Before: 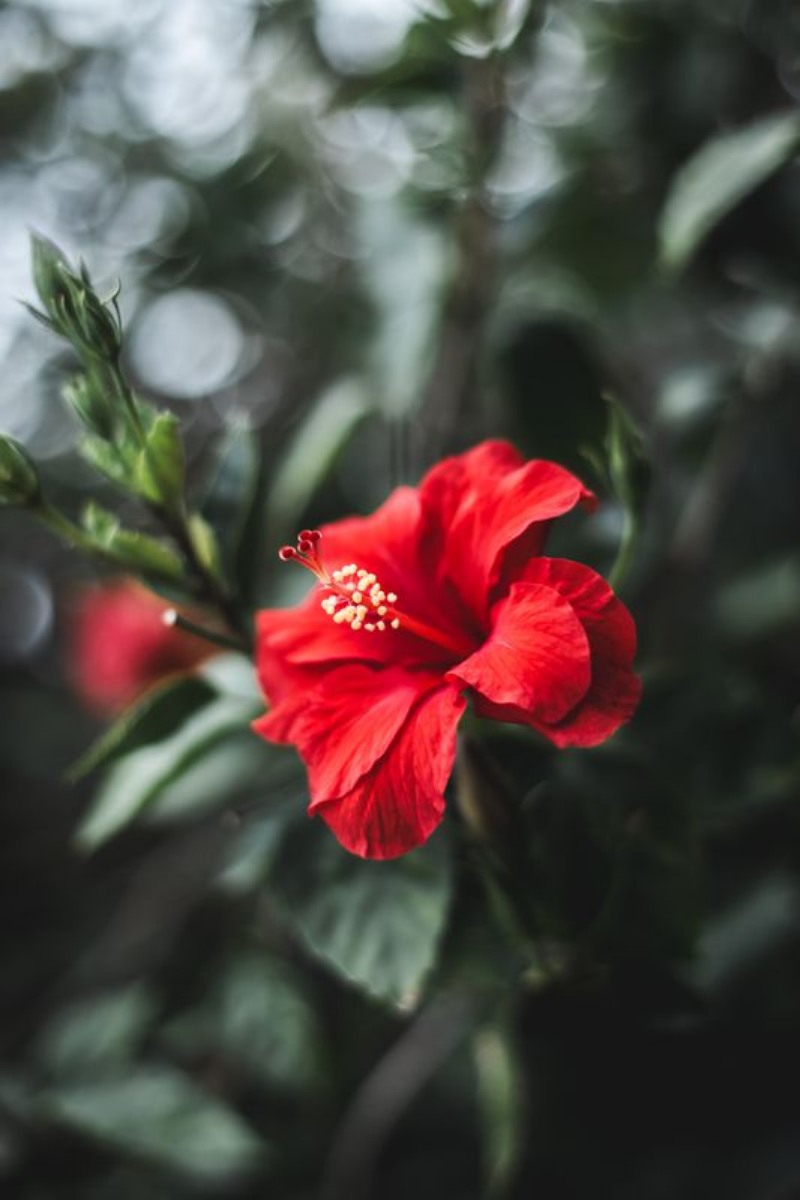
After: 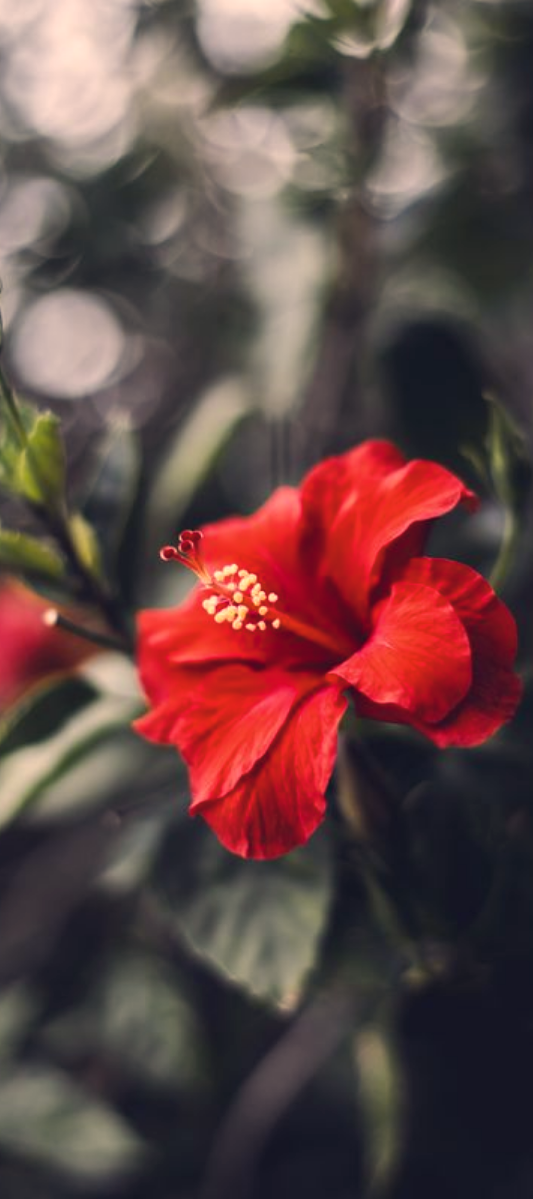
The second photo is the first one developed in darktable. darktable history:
color correction: highlights a* 19.59, highlights b* 27.49, shadows a* 3.46, shadows b* -17.28, saturation 0.73
crop and rotate: left 15.055%, right 18.278%
color balance rgb: perceptual saturation grading › global saturation 25%, global vibrance 20%
